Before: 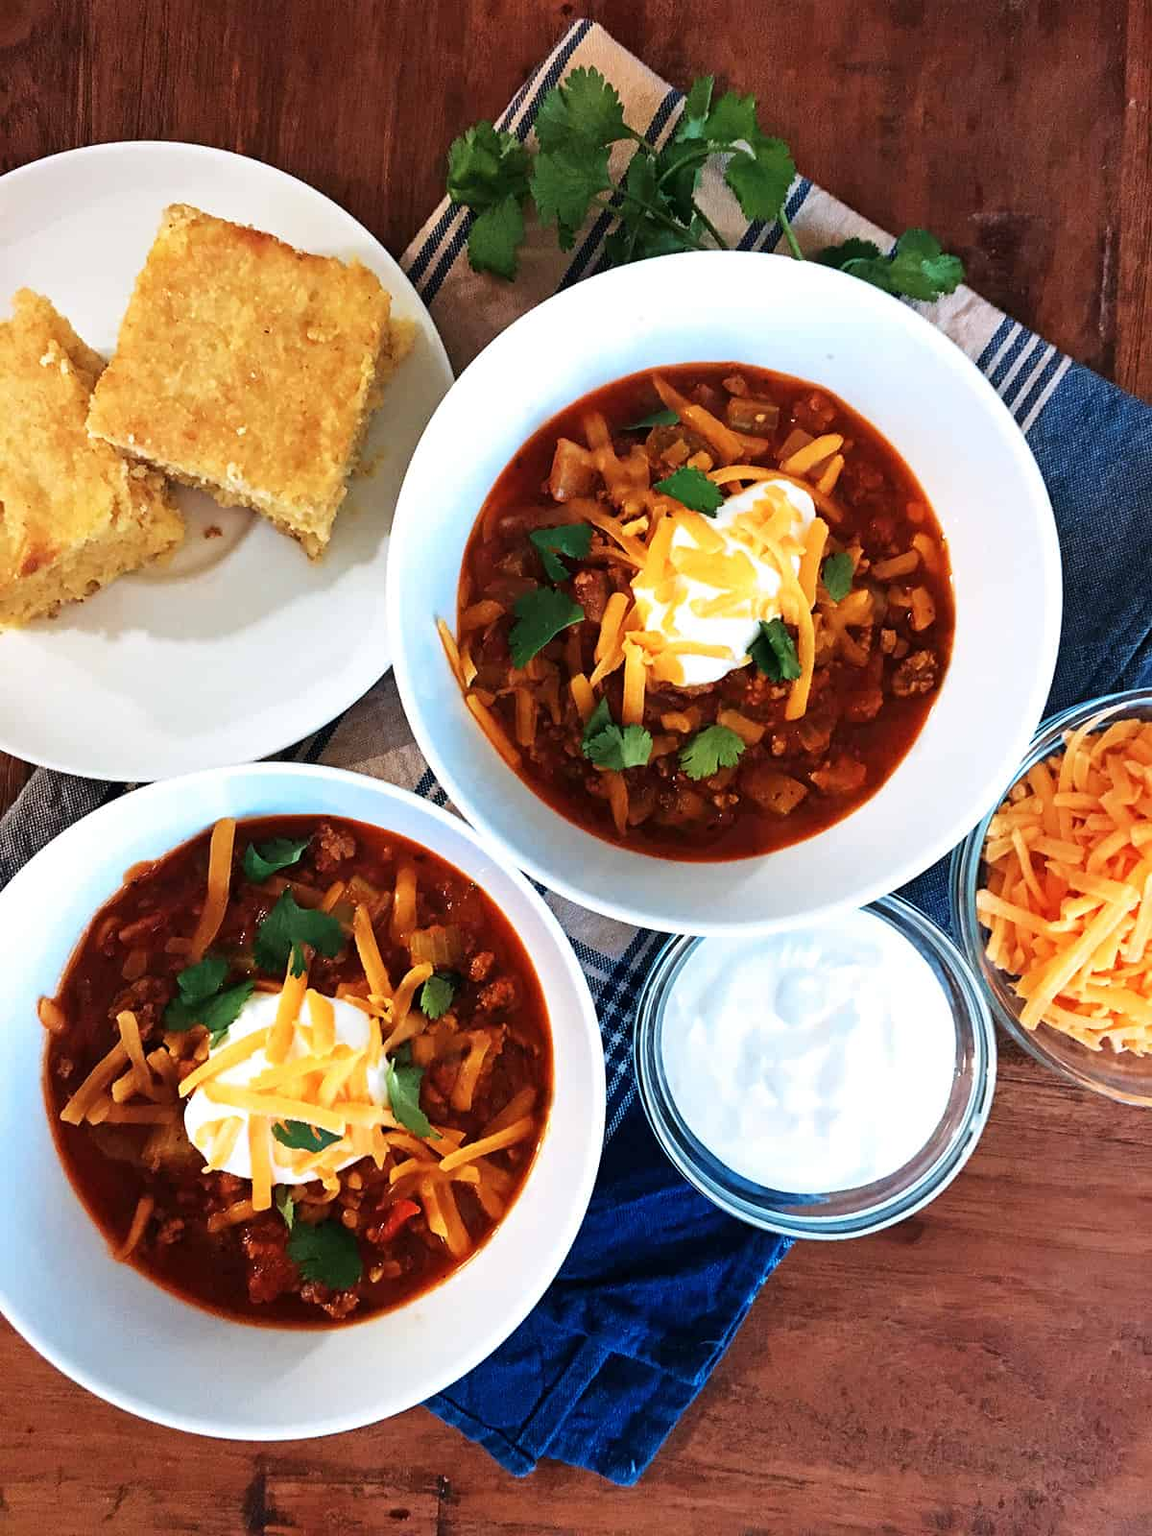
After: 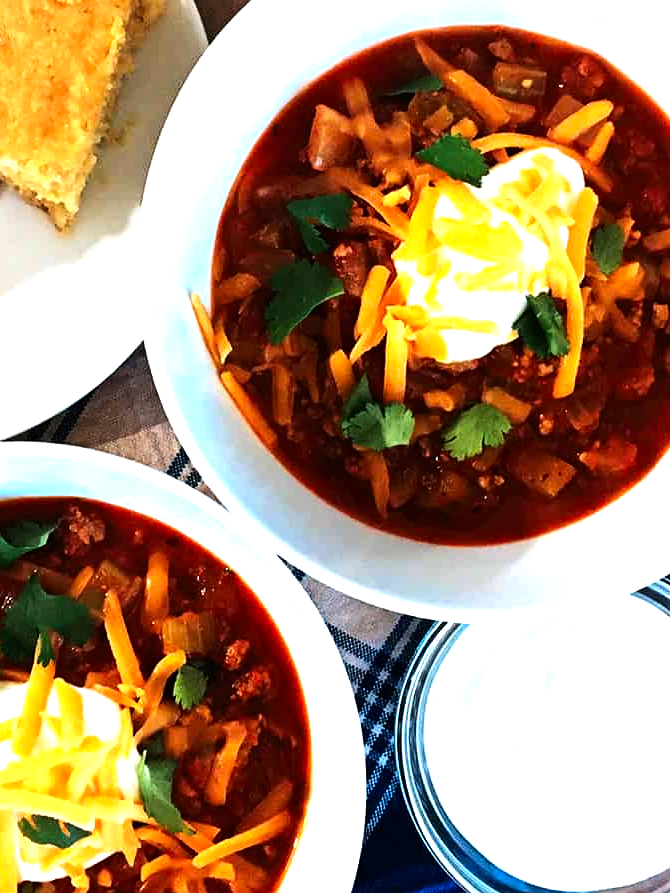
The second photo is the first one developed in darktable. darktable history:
tone equalizer: -8 EV -0.75 EV, -7 EV -0.7 EV, -6 EV -0.6 EV, -5 EV -0.4 EV, -3 EV 0.4 EV, -2 EV 0.6 EV, -1 EV 0.7 EV, +0 EV 0.75 EV, edges refinement/feathering 500, mask exposure compensation -1.57 EV, preserve details no
crop and rotate: left 22.13%, top 22.054%, right 22.026%, bottom 22.102%
contrast brightness saturation: contrast 0.04, saturation 0.16
